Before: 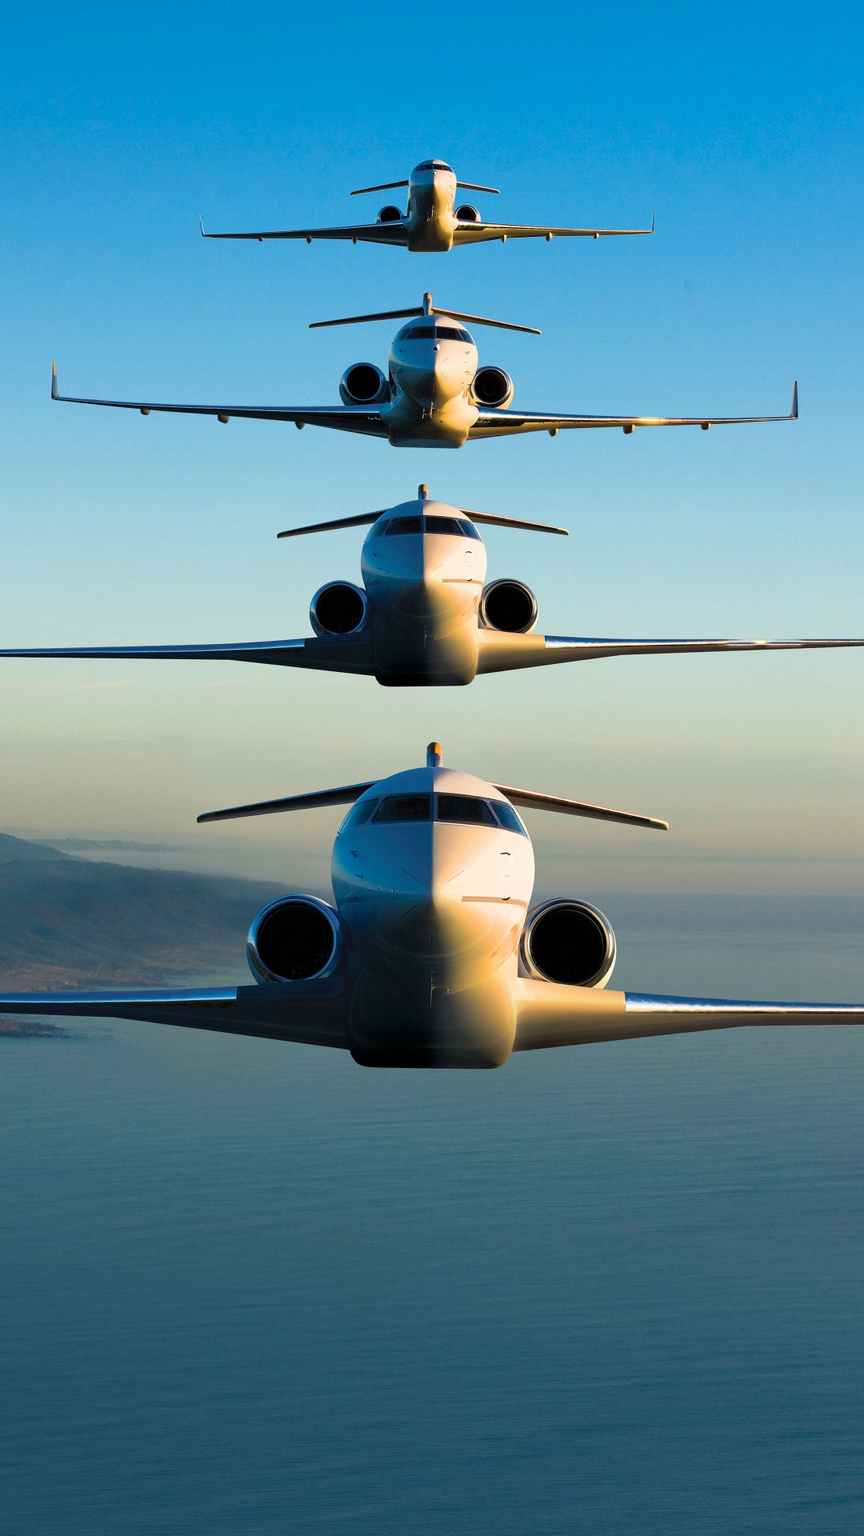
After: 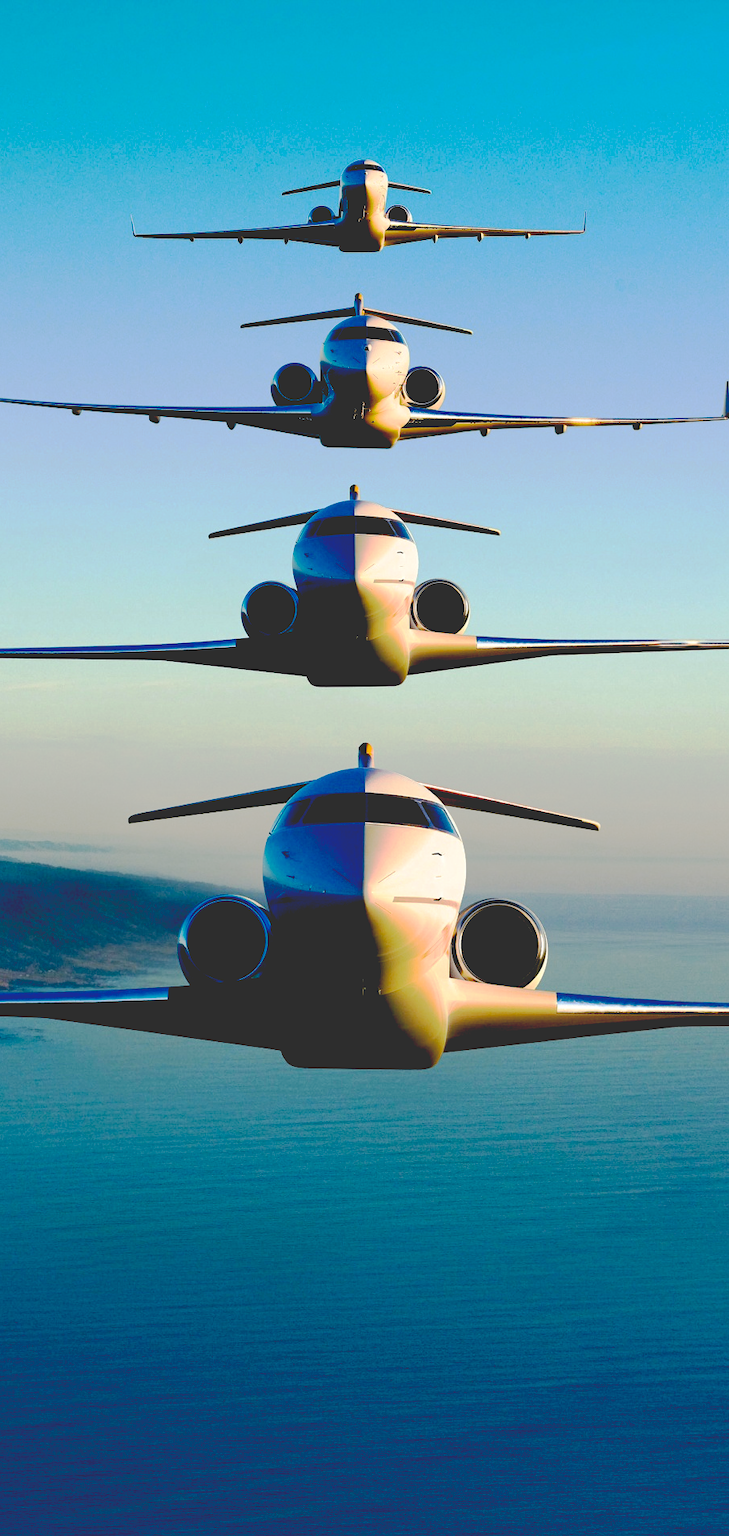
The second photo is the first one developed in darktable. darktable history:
base curve: curves: ch0 [(0.065, 0.026) (0.236, 0.358) (0.53, 0.546) (0.777, 0.841) (0.924, 0.992)], preserve colors none
crop: left 7.993%, right 7.515%
